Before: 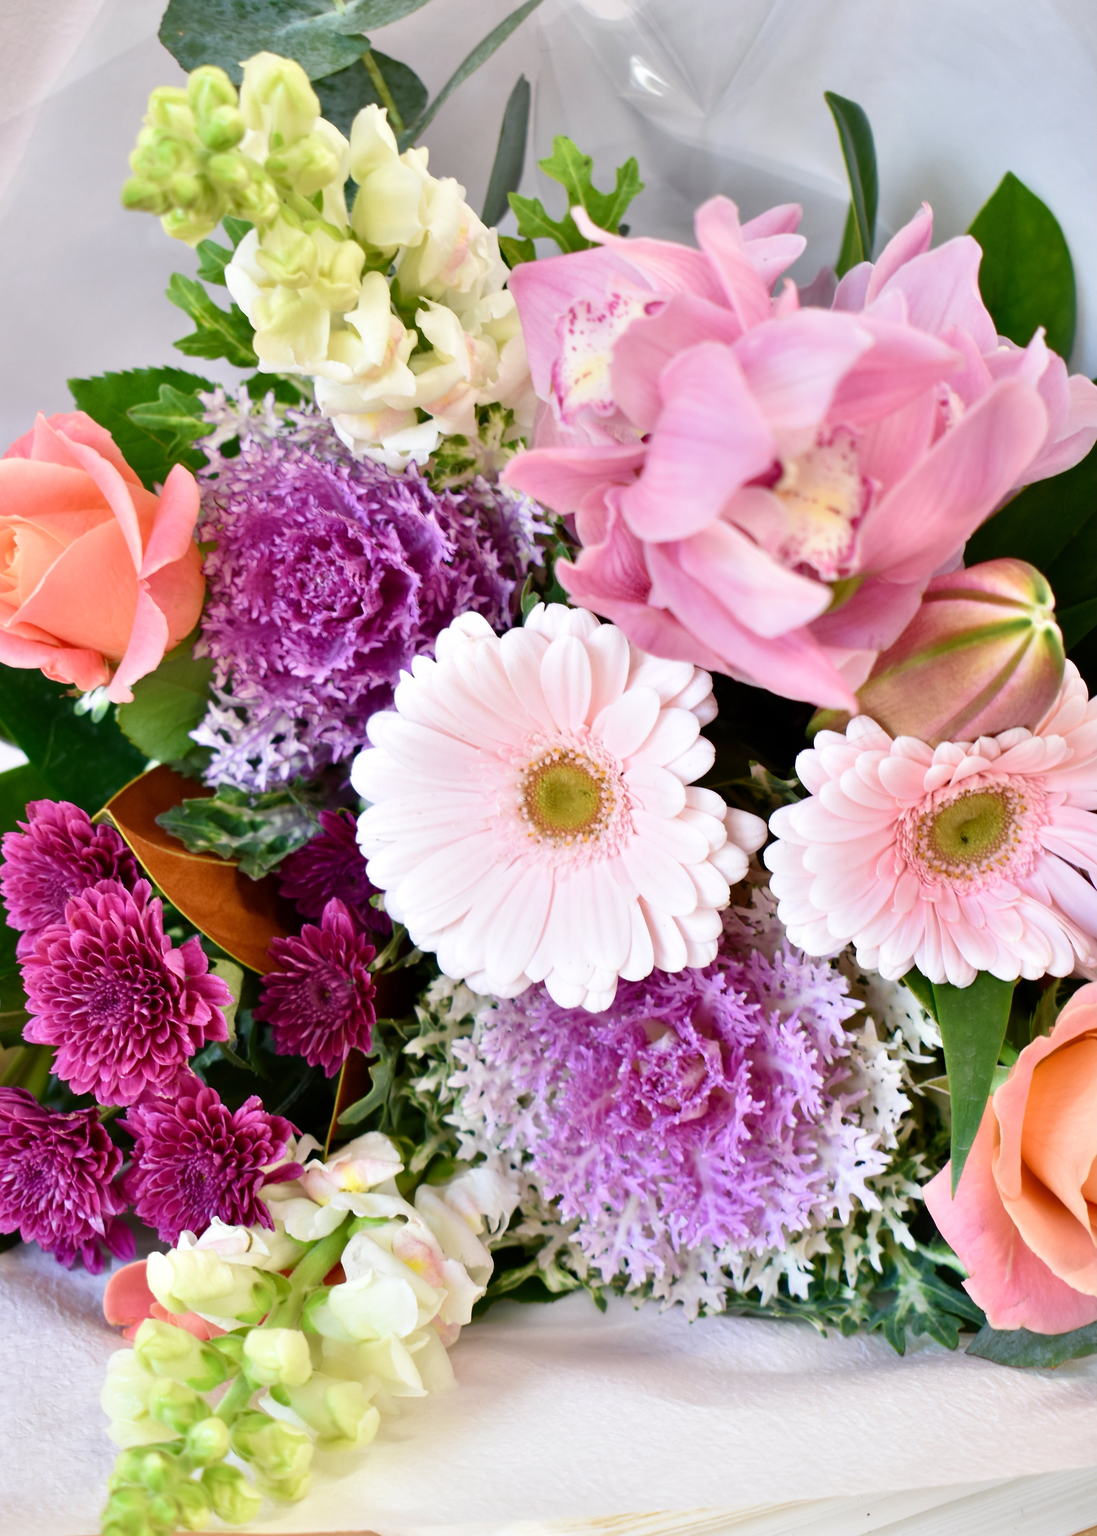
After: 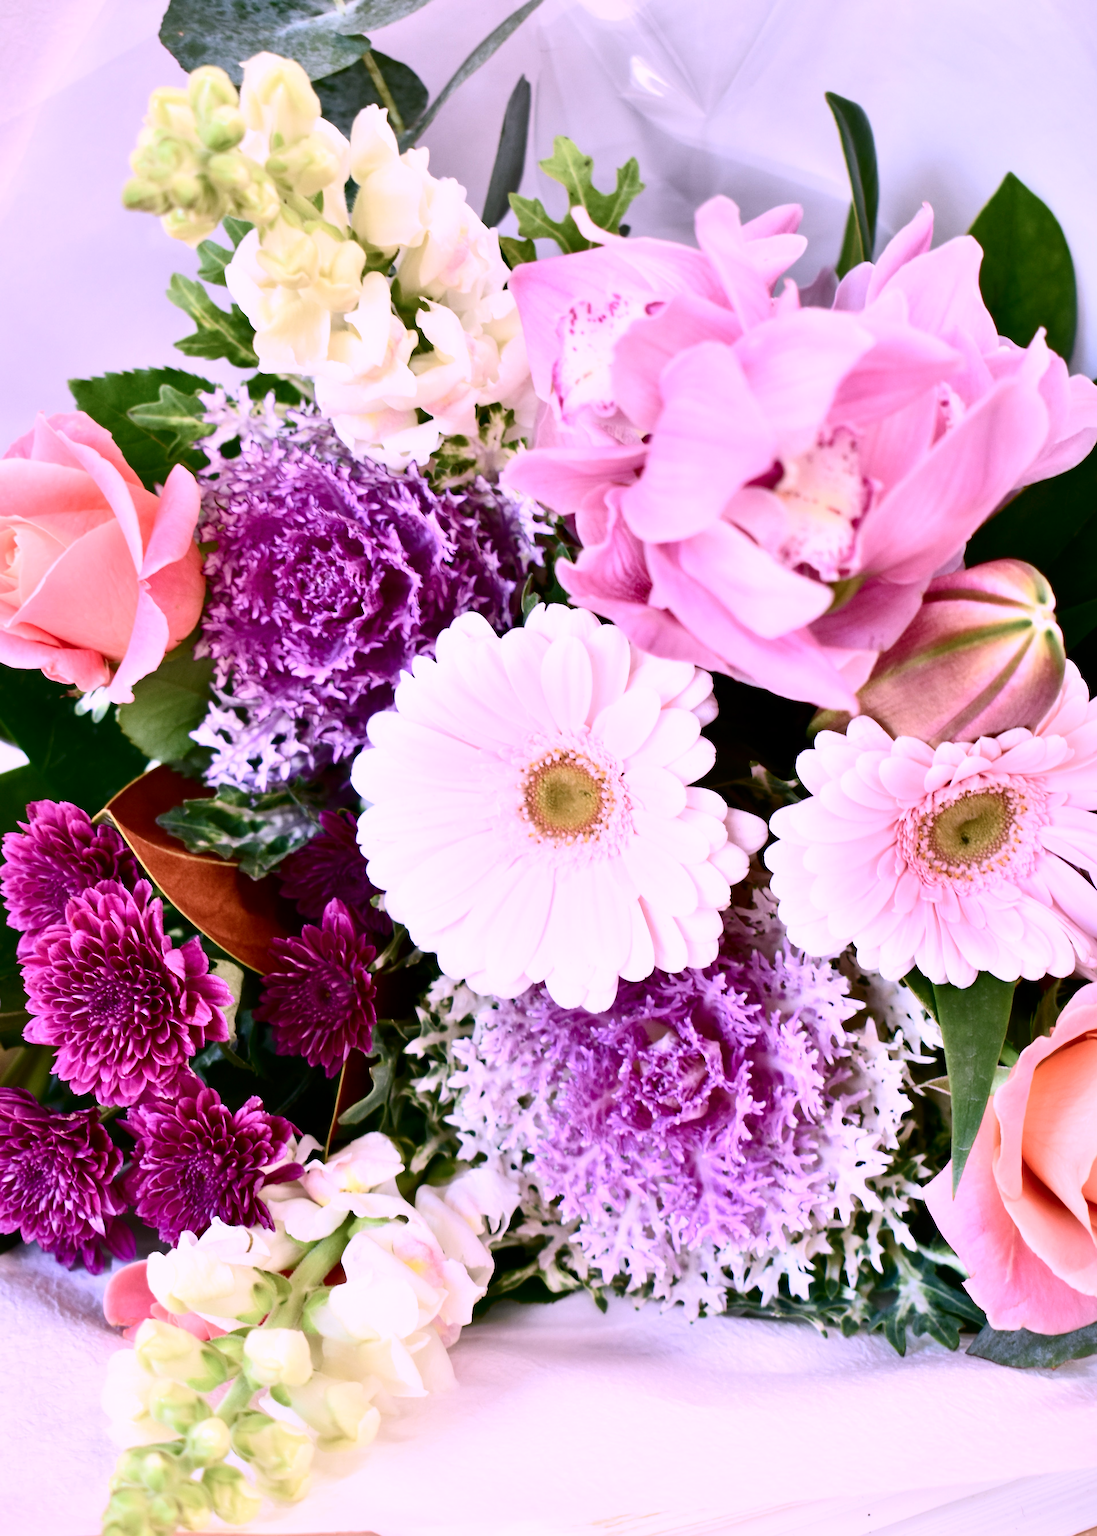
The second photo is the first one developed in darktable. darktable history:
color correction: highlights a* 15.46, highlights b* -20.56
contrast brightness saturation: contrast 0.28
